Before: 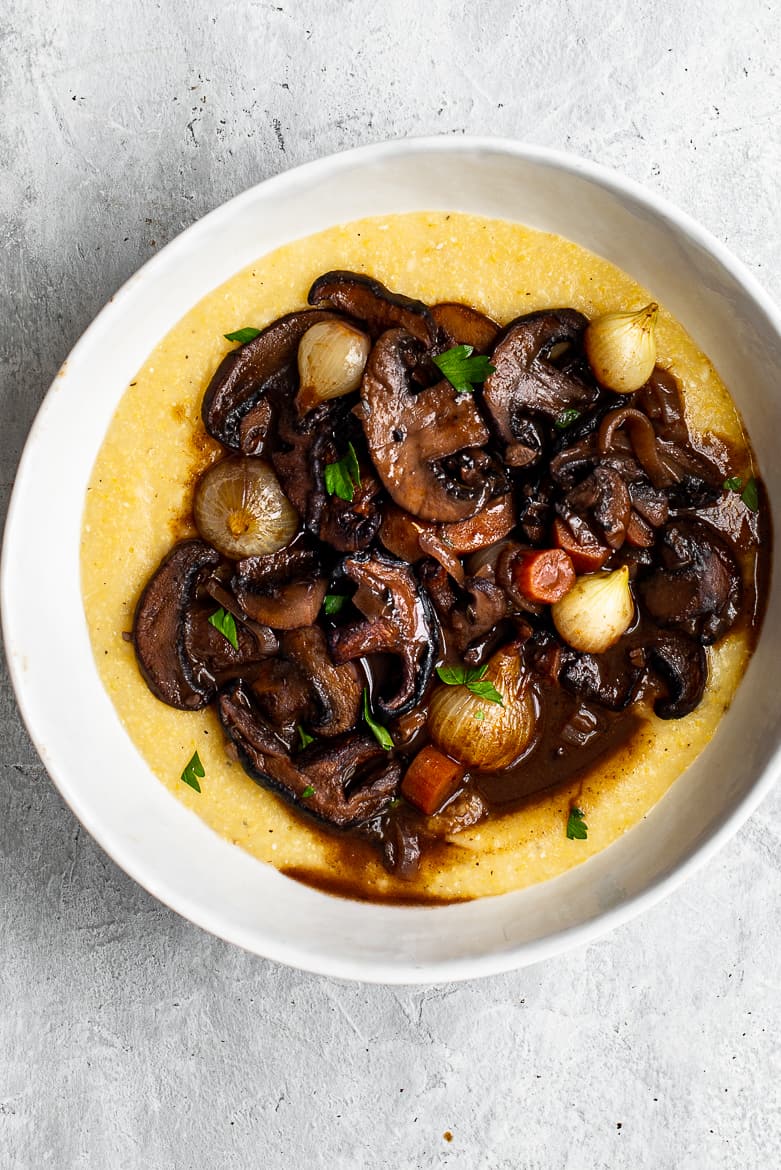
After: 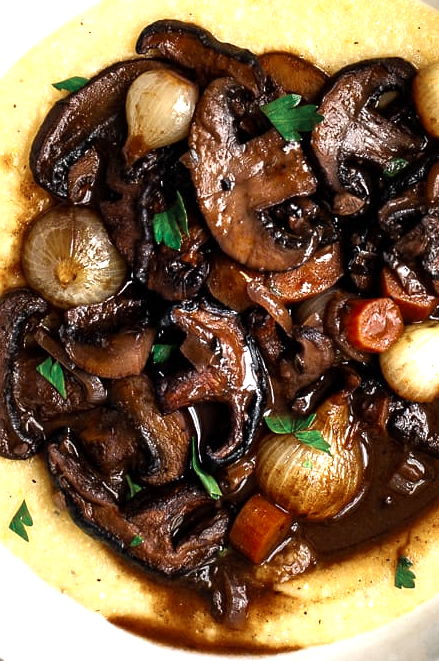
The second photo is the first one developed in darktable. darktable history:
color zones: curves: ch0 [(0, 0.5) (0.125, 0.4) (0.25, 0.5) (0.375, 0.4) (0.5, 0.4) (0.625, 0.35) (0.75, 0.35) (0.875, 0.5)]; ch1 [(0, 0.35) (0.125, 0.45) (0.25, 0.35) (0.375, 0.35) (0.5, 0.35) (0.625, 0.35) (0.75, 0.45) (0.875, 0.35)]; ch2 [(0, 0.6) (0.125, 0.5) (0.25, 0.5) (0.375, 0.6) (0.5, 0.6) (0.625, 0.5) (0.75, 0.5) (0.875, 0.5)]
crop and rotate: left 22.089%, top 21.496%, right 21.64%, bottom 21.956%
exposure: exposure 0.298 EV, compensate highlight preservation false
tone equalizer: -8 EV -0.435 EV, -7 EV -0.366 EV, -6 EV -0.301 EV, -5 EV -0.247 EV, -3 EV 0.196 EV, -2 EV 0.341 EV, -1 EV 0.386 EV, +0 EV 0.387 EV
